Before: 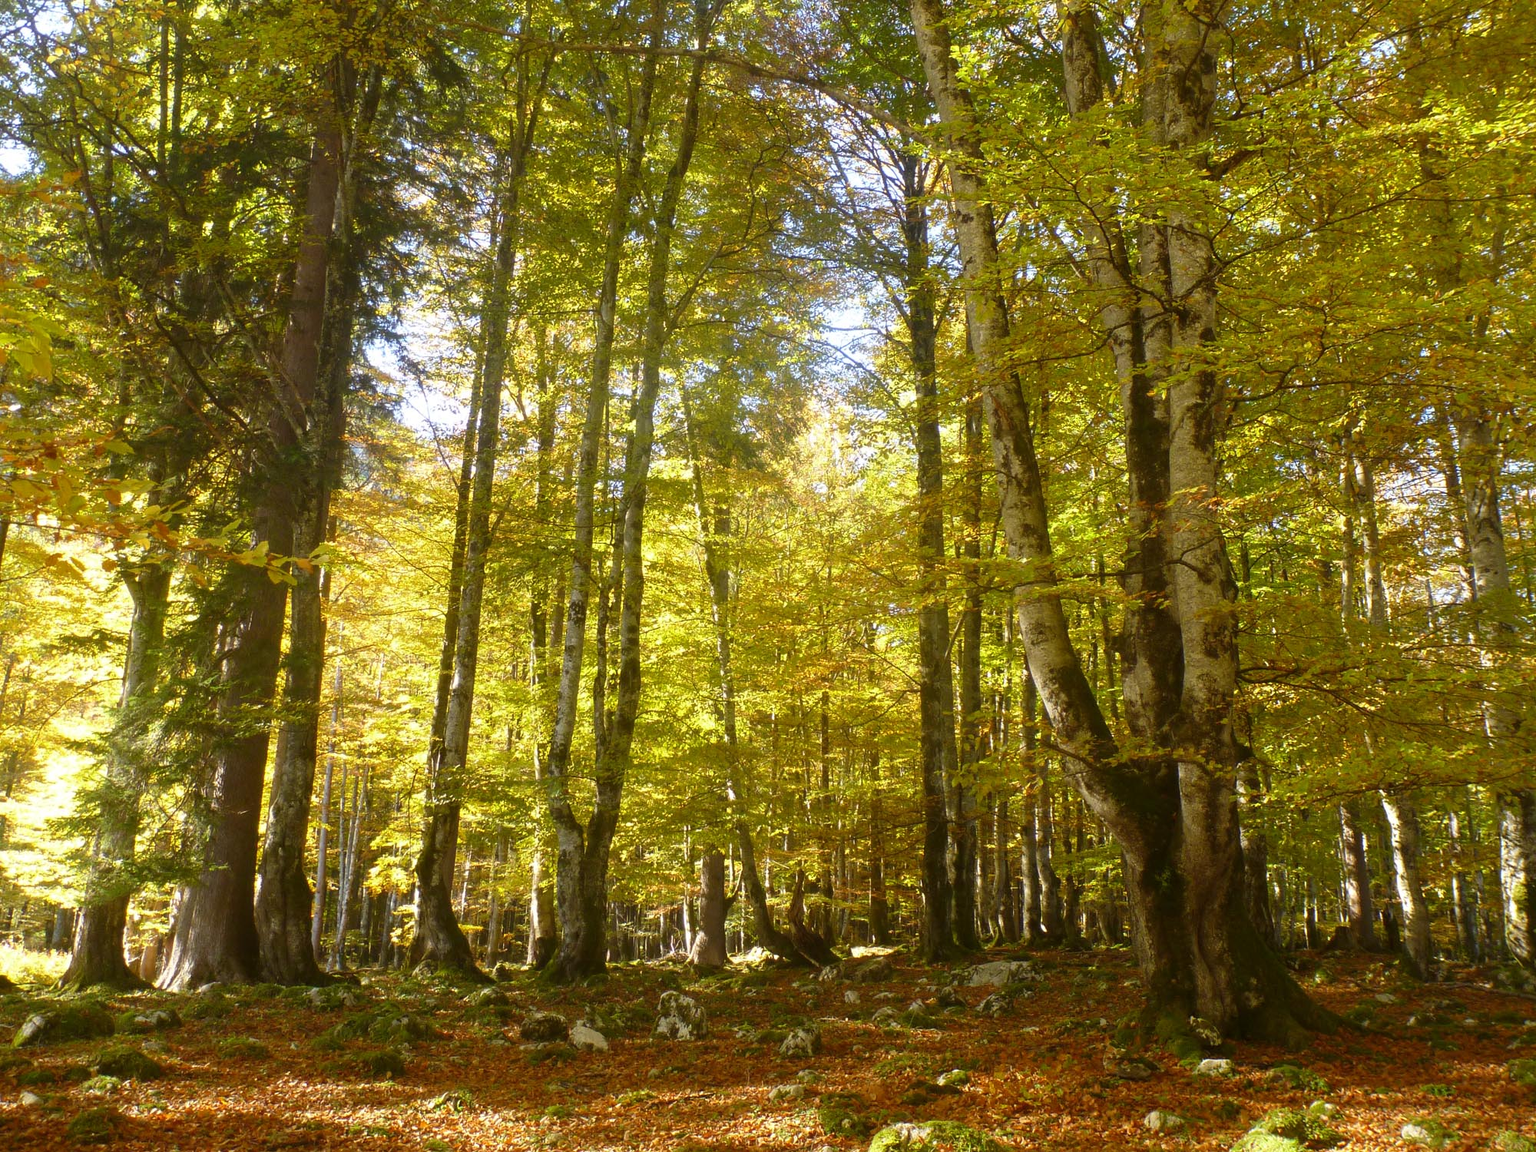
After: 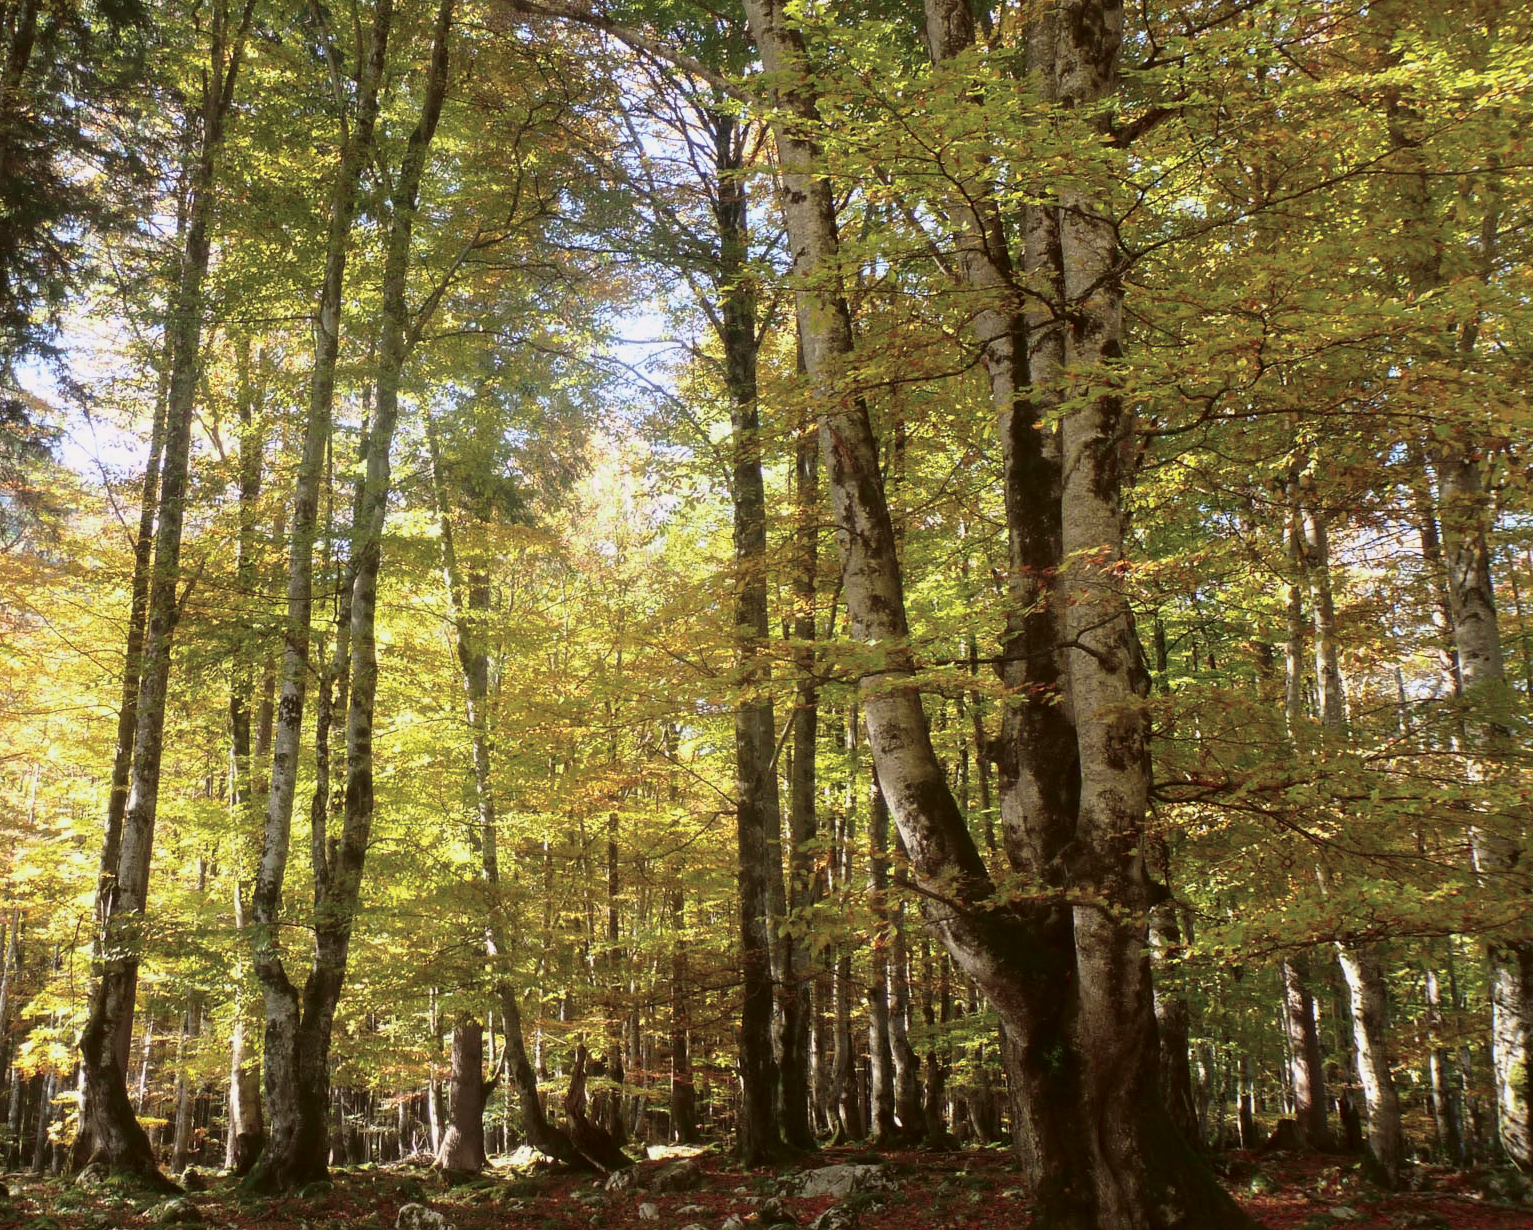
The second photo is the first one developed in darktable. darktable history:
tone curve: curves: ch0 [(0, 0) (0.139, 0.081) (0.304, 0.259) (0.502, 0.505) (0.683, 0.676) (0.761, 0.773) (0.858, 0.858) (0.987, 0.945)]; ch1 [(0, 0) (0.172, 0.123) (0.304, 0.288) (0.414, 0.44) (0.472, 0.473) (0.502, 0.508) (0.54, 0.543) (0.583, 0.601) (0.638, 0.654) (0.741, 0.783) (1, 1)]; ch2 [(0, 0) (0.411, 0.424) (0.485, 0.476) (0.502, 0.502) (0.557, 0.54) (0.631, 0.576) (1, 1)], color space Lab, independent channels, preserve colors none
crop: left 23.095%, top 5.827%, bottom 11.854%
